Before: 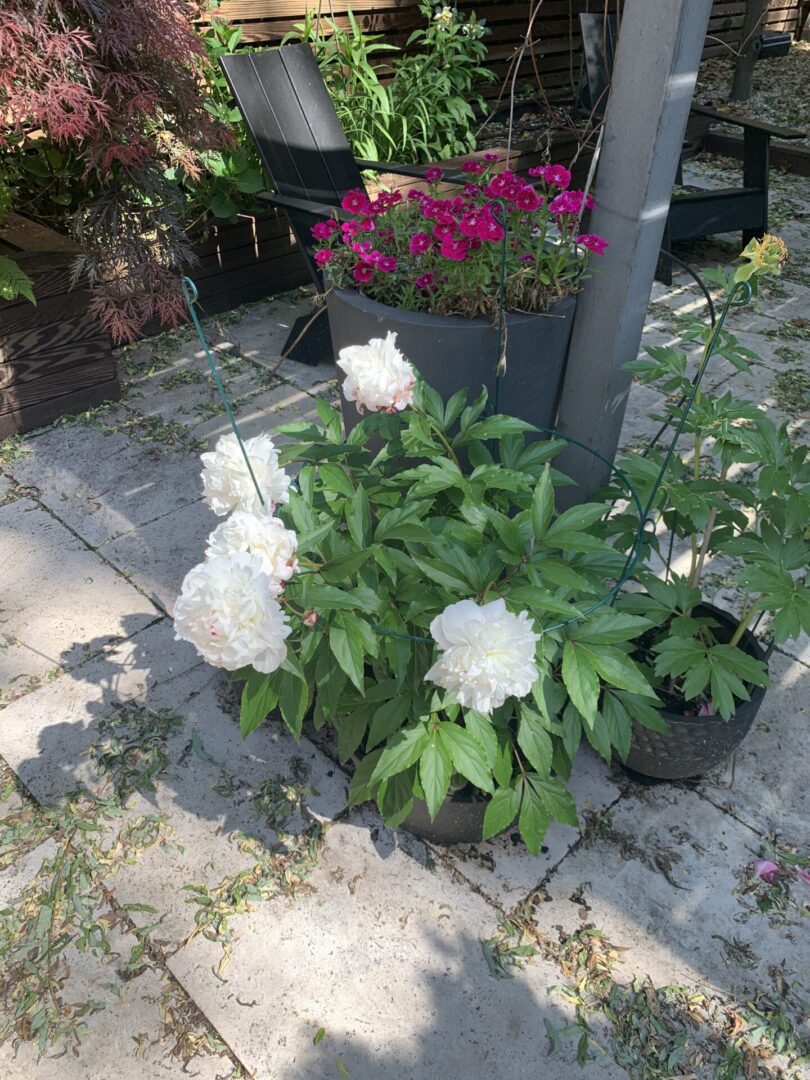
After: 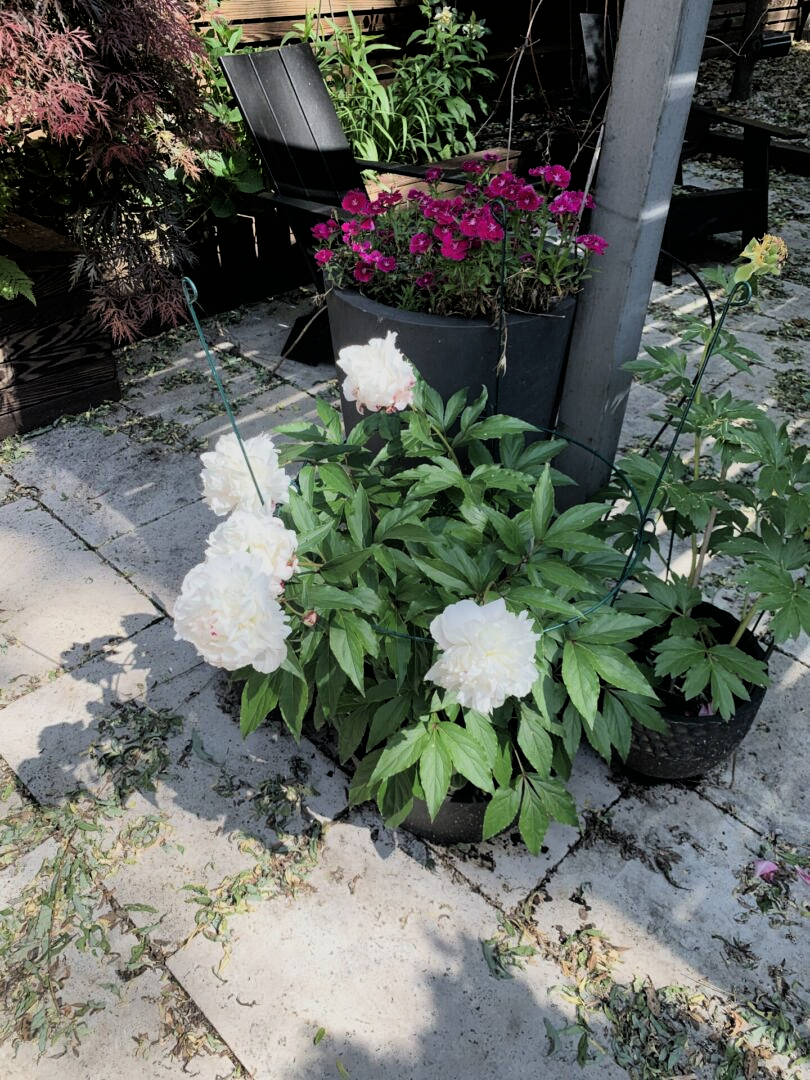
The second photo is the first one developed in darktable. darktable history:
white balance: emerald 1
filmic rgb: black relative exposure -5 EV, hardness 2.88, contrast 1.4
